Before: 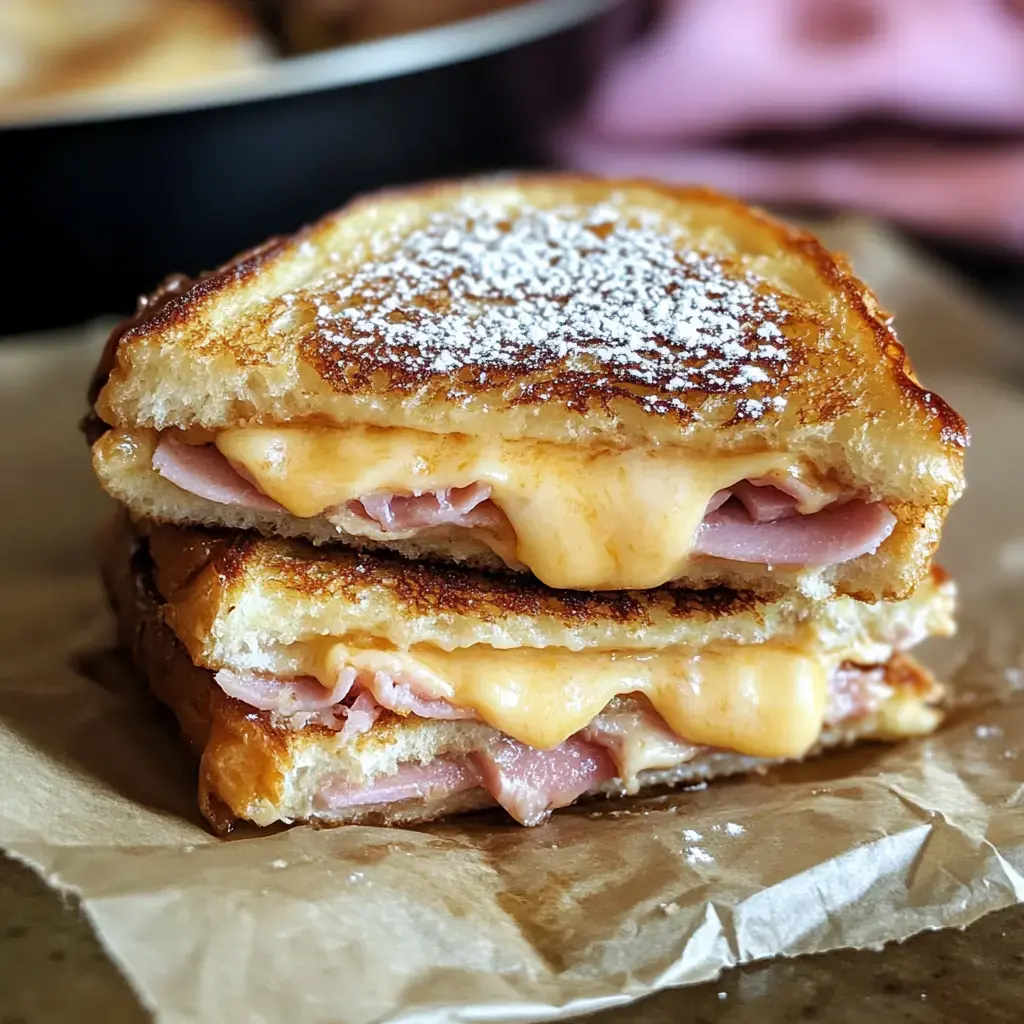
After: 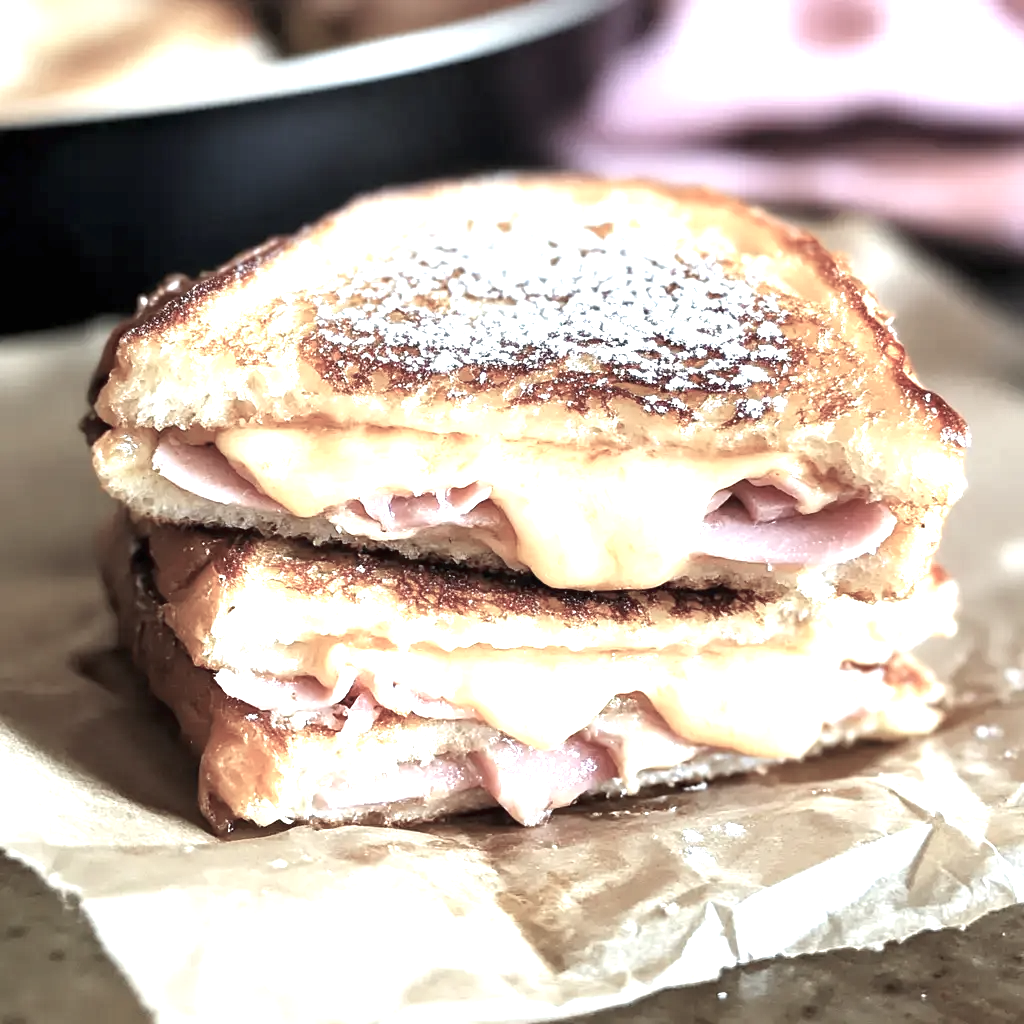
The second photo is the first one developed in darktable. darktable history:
color balance rgb: linear chroma grading › global chroma -16.06%, perceptual saturation grading › global saturation -32.85%, global vibrance -23.56%
exposure: black level correction 0, exposure 1.45 EV, compensate exposure bias true, compensate highlight preservation false
